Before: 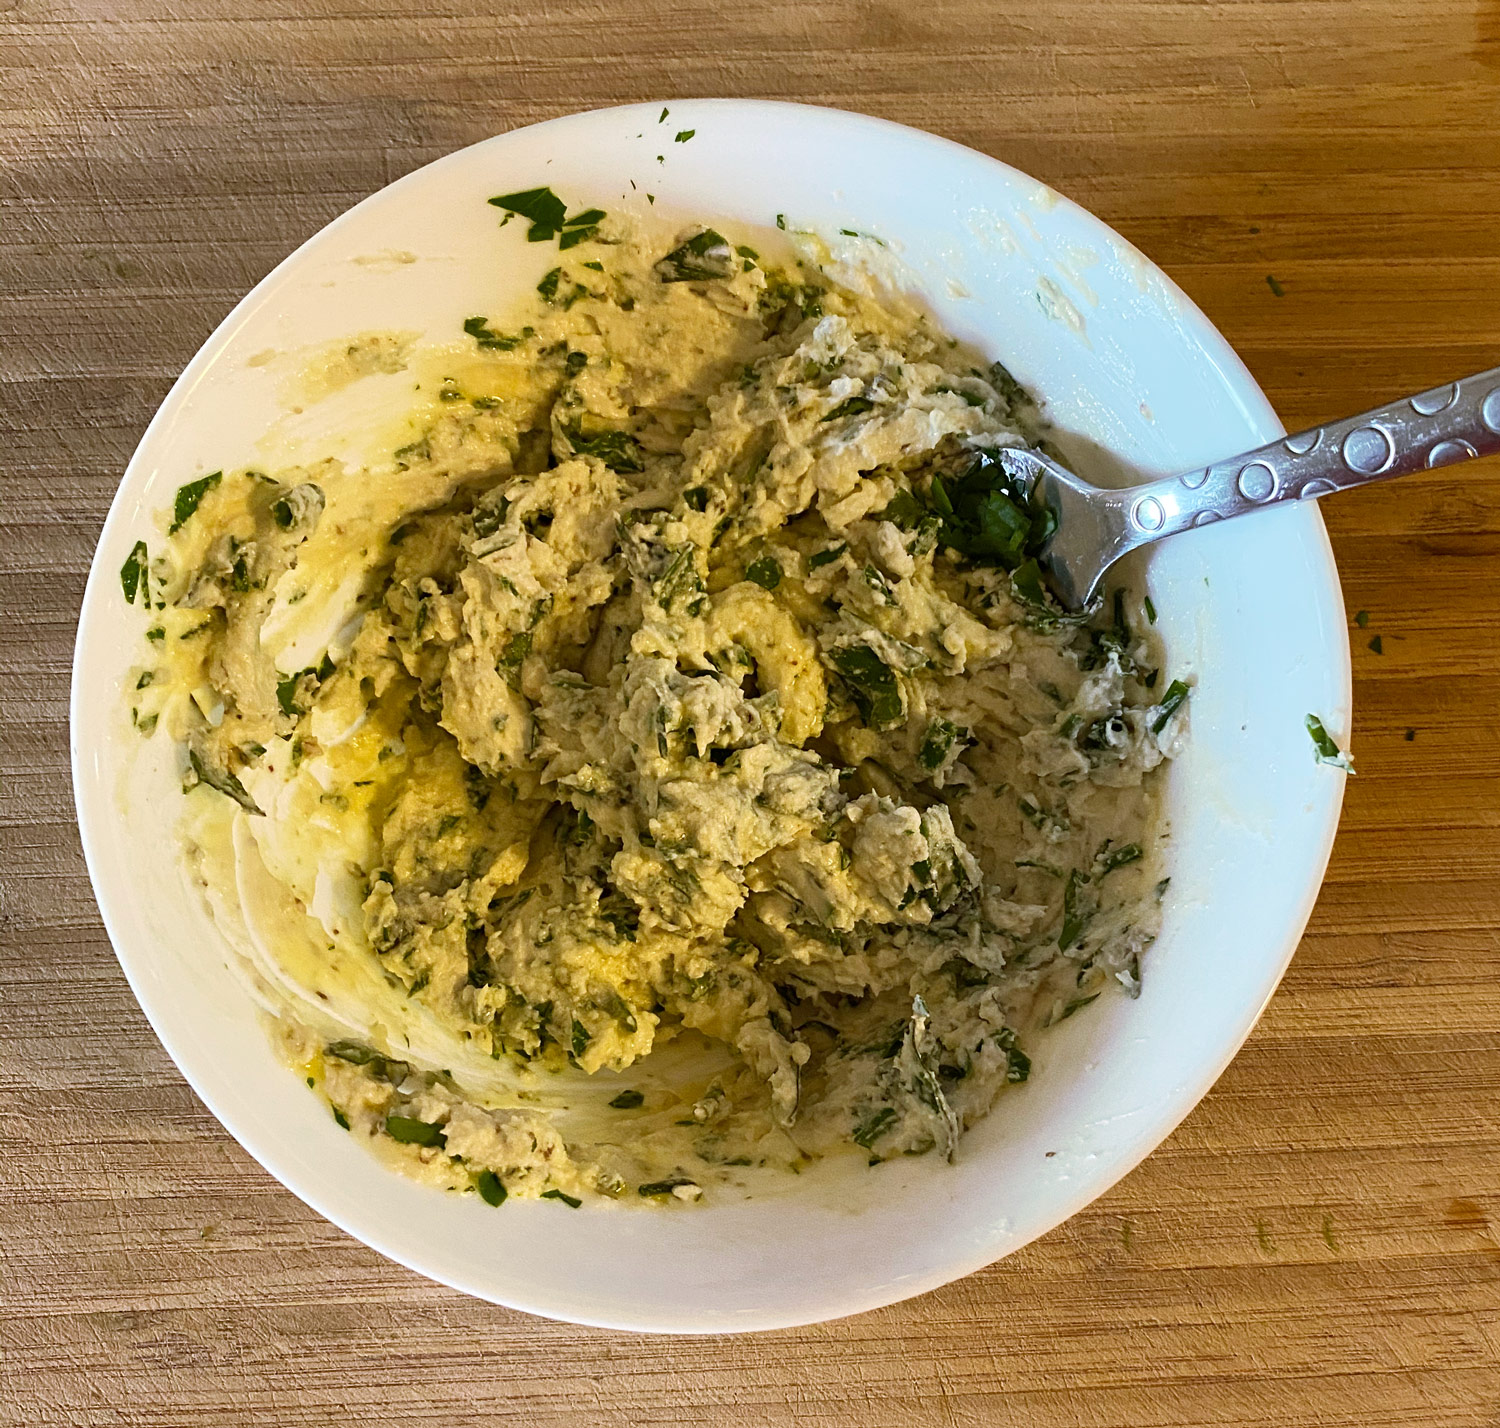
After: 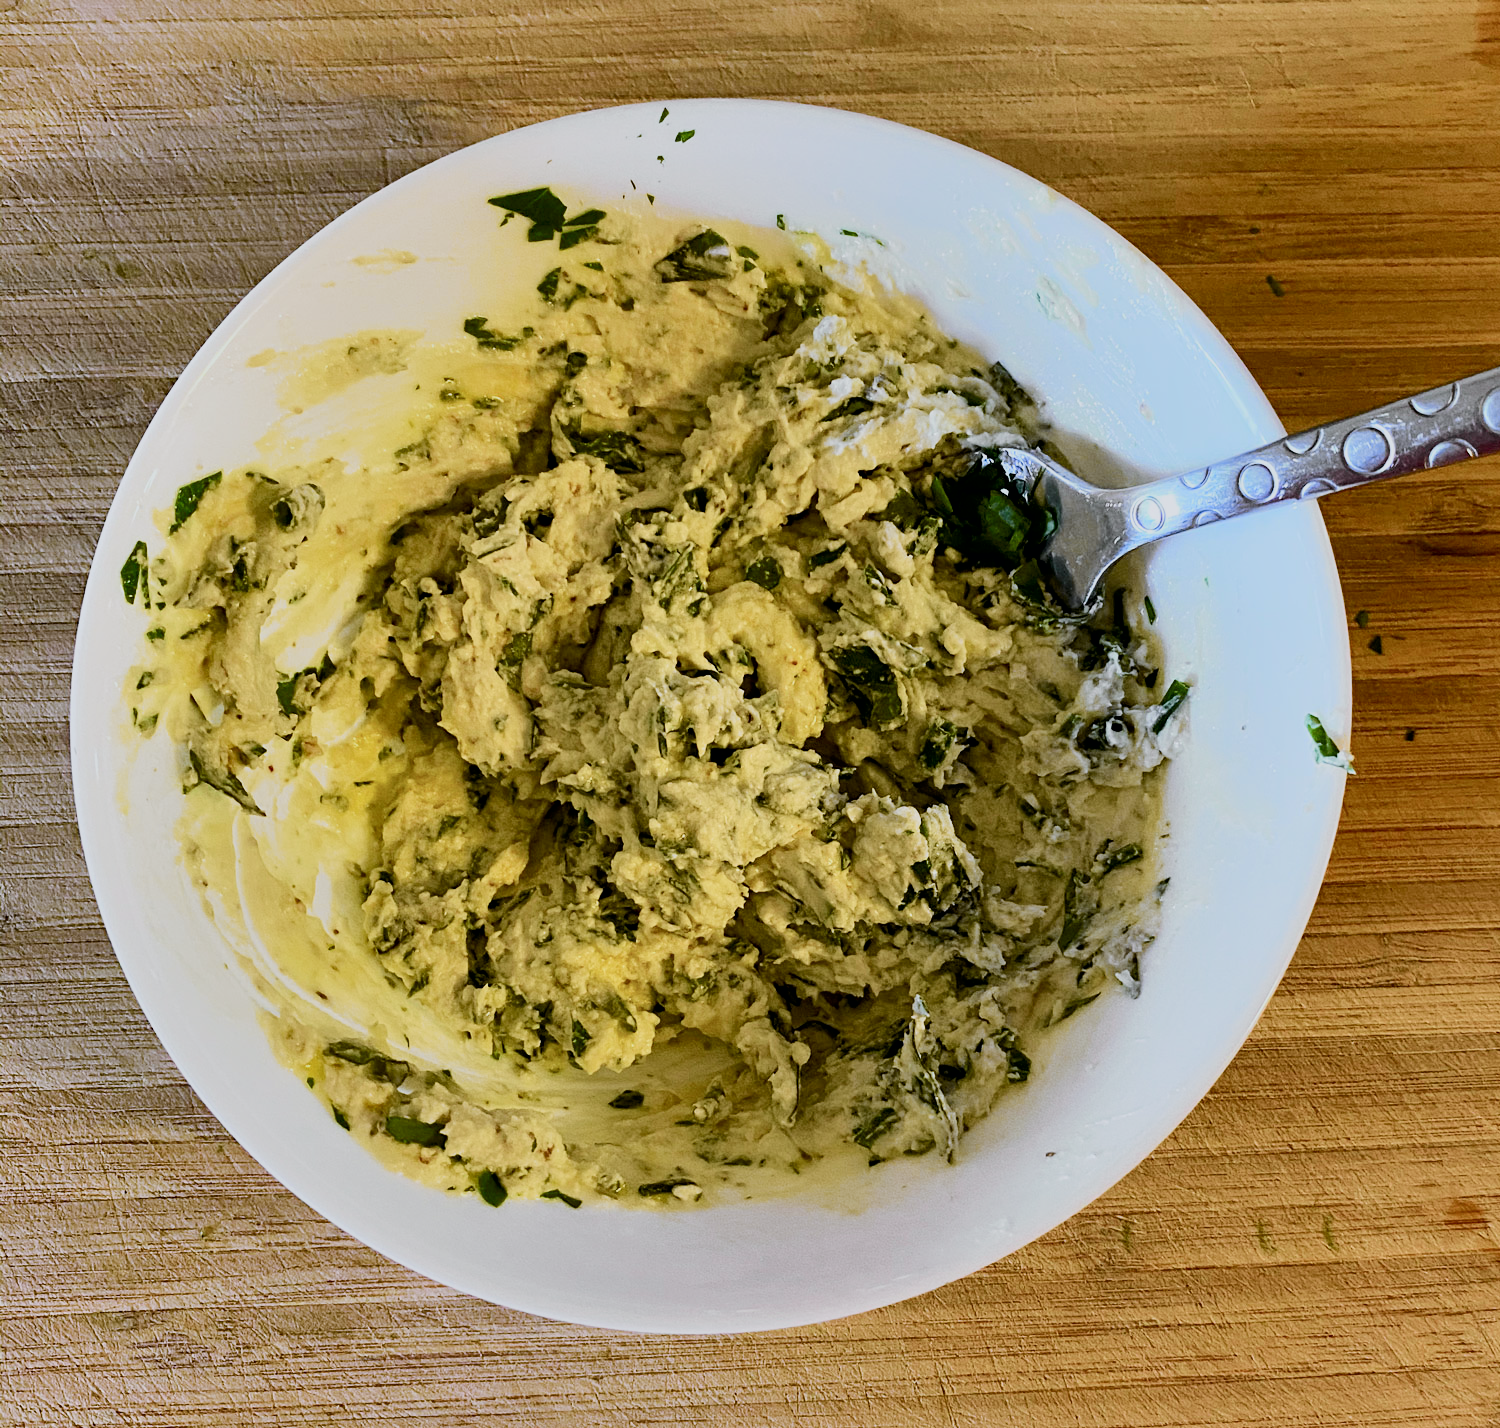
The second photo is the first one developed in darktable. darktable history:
filmic rgb: white relative exposure 3.85 EV, hardness 4.3
shadows and highlights: radius 118.69, shadows 42.21, highlights -61.56, soften with gaussian
tone curve: curves: ch0 [(0, 0) (0.037, 0.011) (0.131, 0.108) (0.279, 0.279) (0.476, 0.554) (0.617, 0.693) (0.704, 0.77) (0.813, 0.852) (0.916, 0.924) (1, 0.993)]; ch1 [(0, 0) (0.318, 0.278) (0.444, 0.427) (0.493, 0.492) (0.508, 0.502) (0.534, 0.531) (0.562, 0.571) (0.626, 0.667) (0.746, 0.764) (1, 1)]; ch2 [(0, 0) (0.316, 0.292) (0.381, 0.37) (0.423, 0.448) (0.476, 0.492) (0.502, 0.498) (0.522, 0.518) (0.533, 0.532) (0.586, 0.631) (0.634, 0.663) (0.7, 0.7) (0.861, 0.808) (1, 0.951)], color space Lab, independent channels, preserve colors none
white balance: red 0.967, blue 1.119, emerald 0.756
